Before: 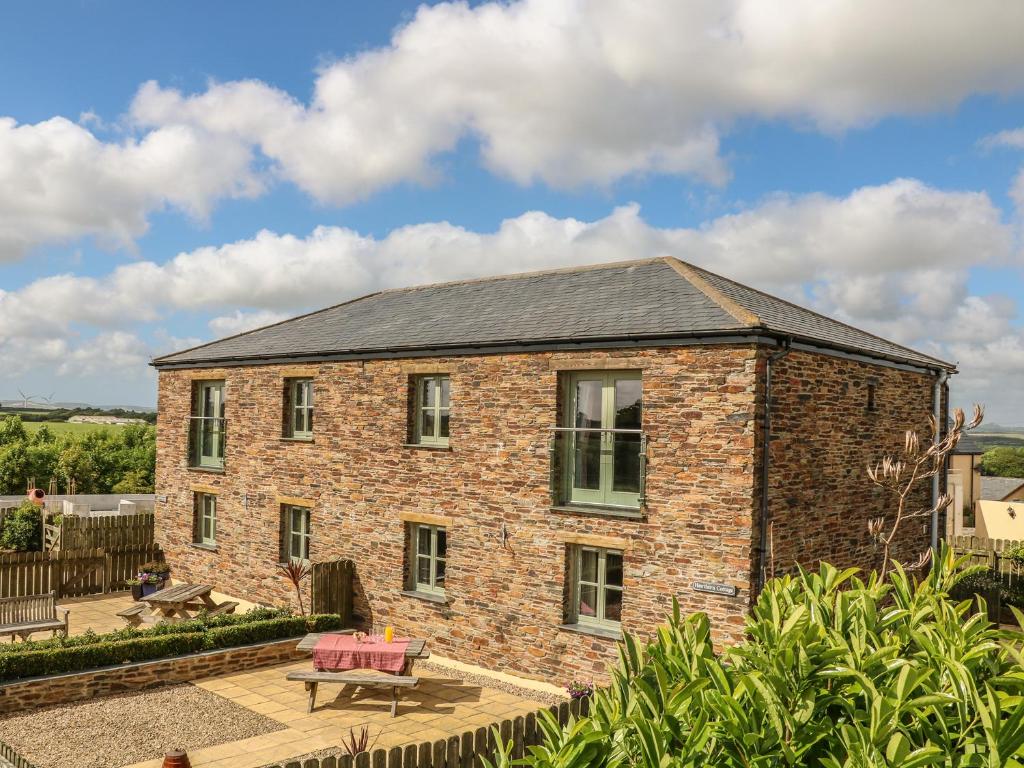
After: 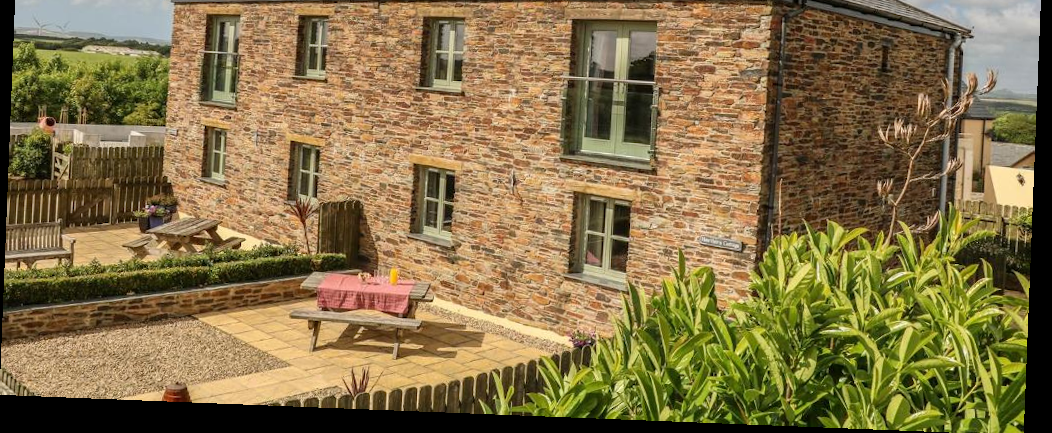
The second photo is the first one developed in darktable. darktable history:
rotate and perspective: rotation 2.27°, automatic cropping off
crop and rotate: top 46.237%
